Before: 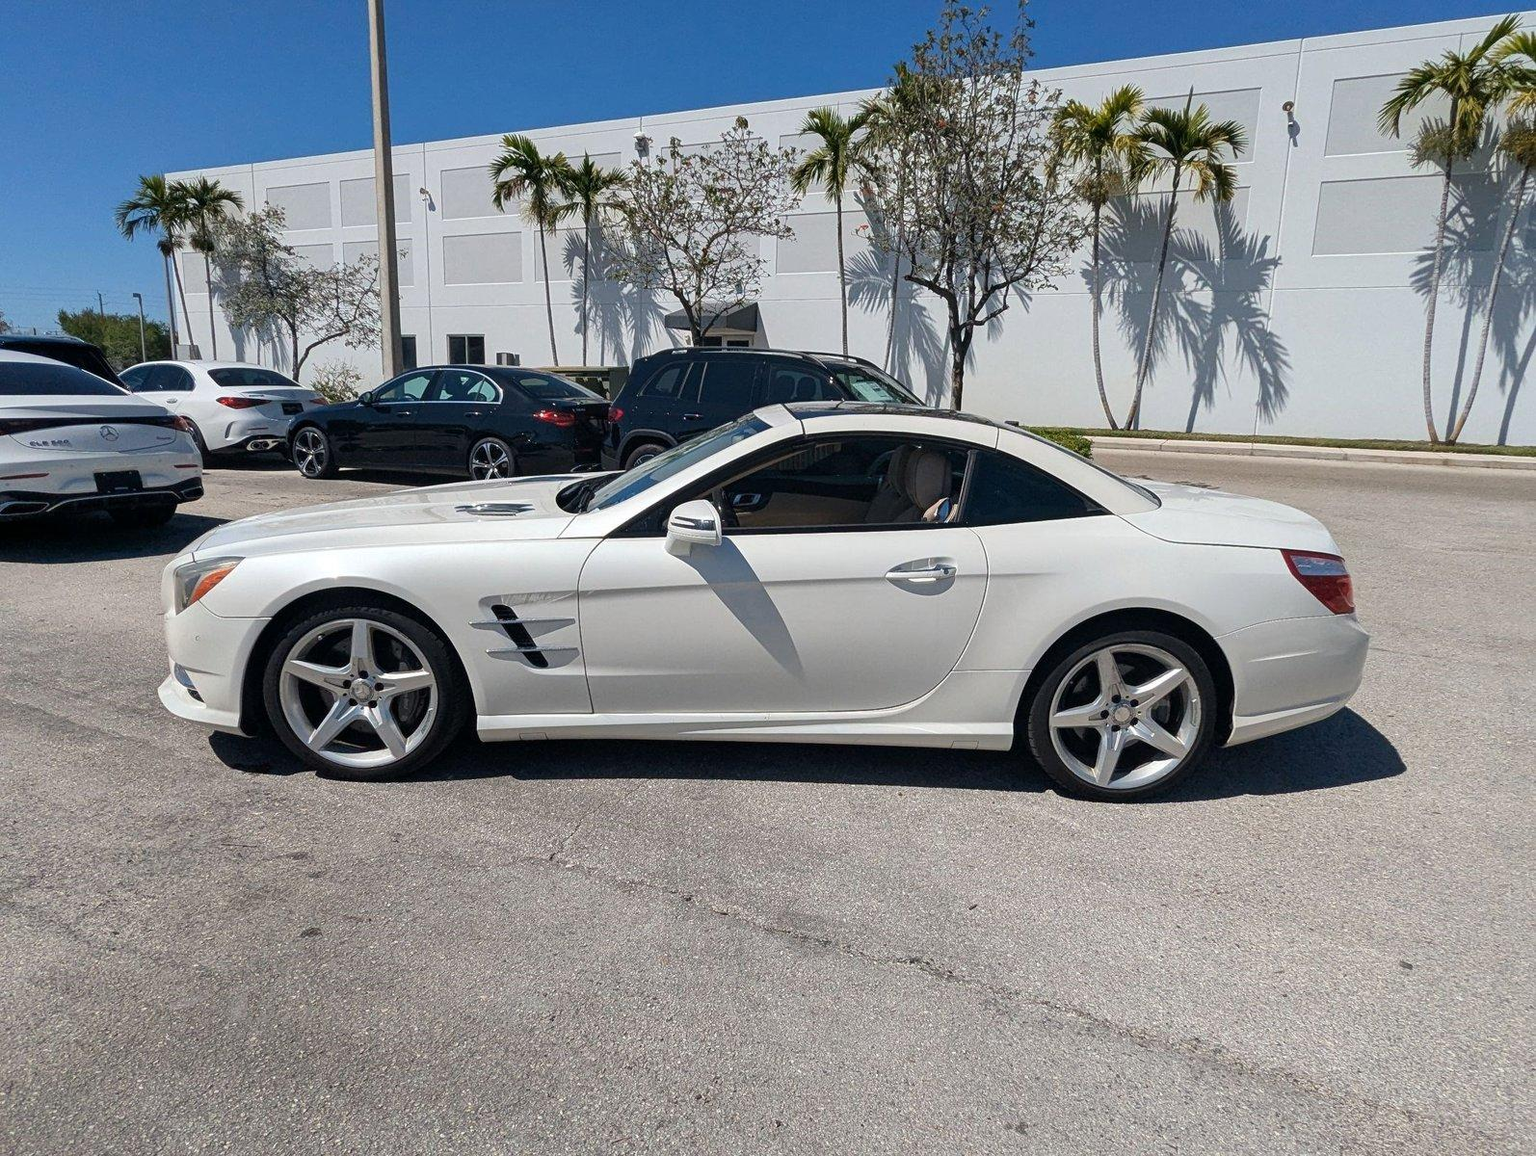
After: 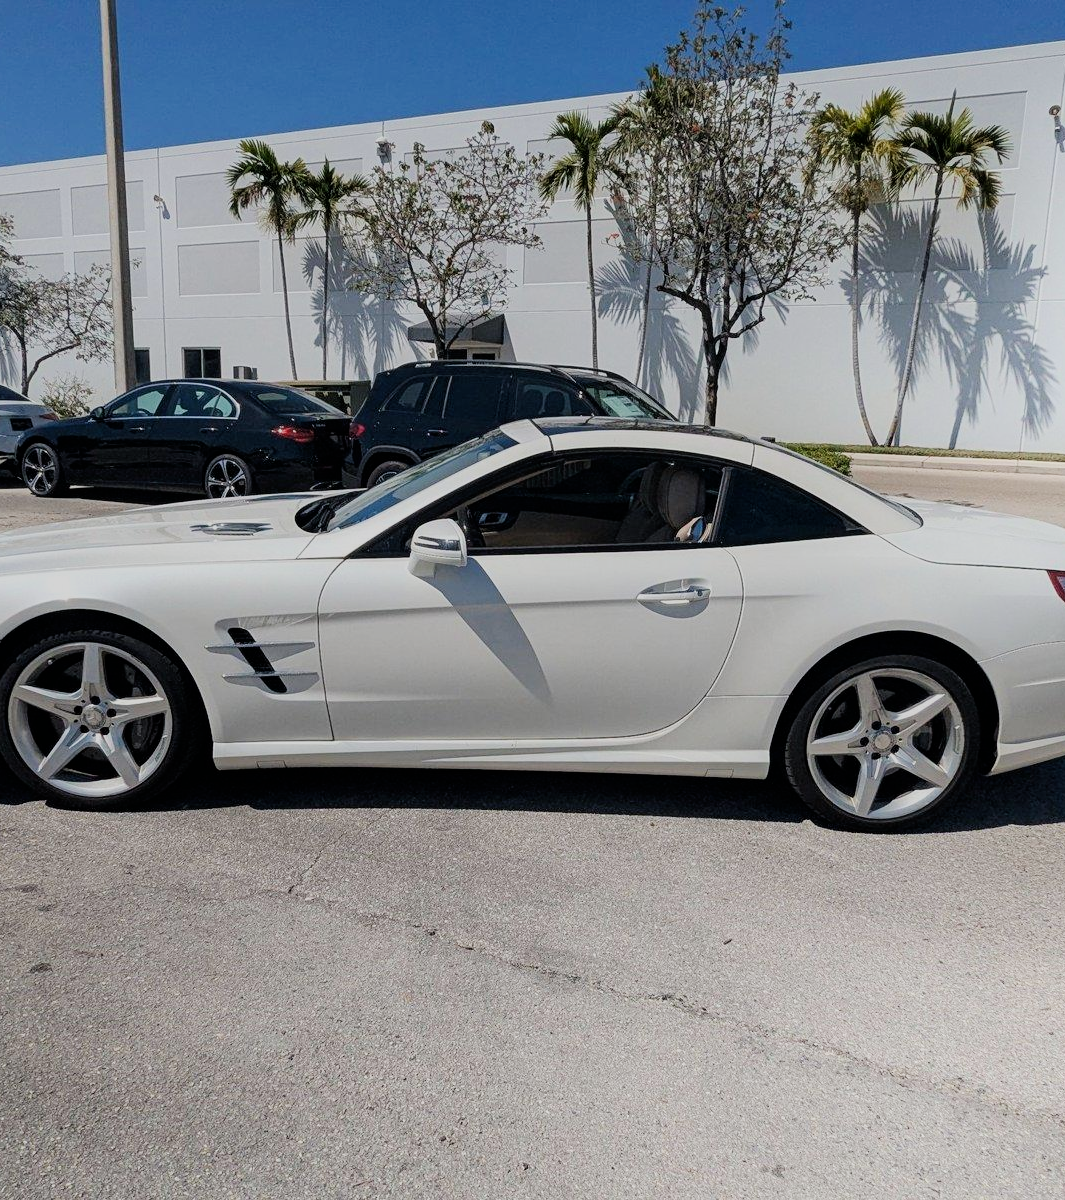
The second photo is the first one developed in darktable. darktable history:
crop and rotate: left 17.732%, right 15.423%
filmic rgb: black relative exposure -7.65 EV, white relative exposure 4.56 EV, hardness 3.61
shadows and highlights: shadows -21.3, highlights 100, soften with gaussian
